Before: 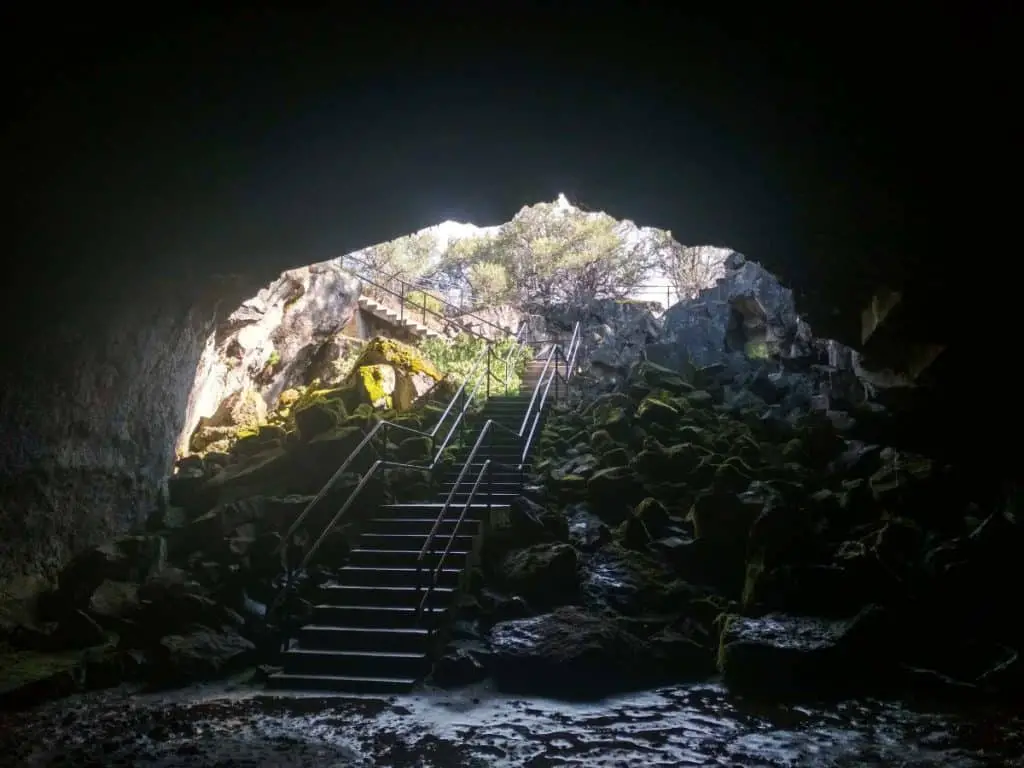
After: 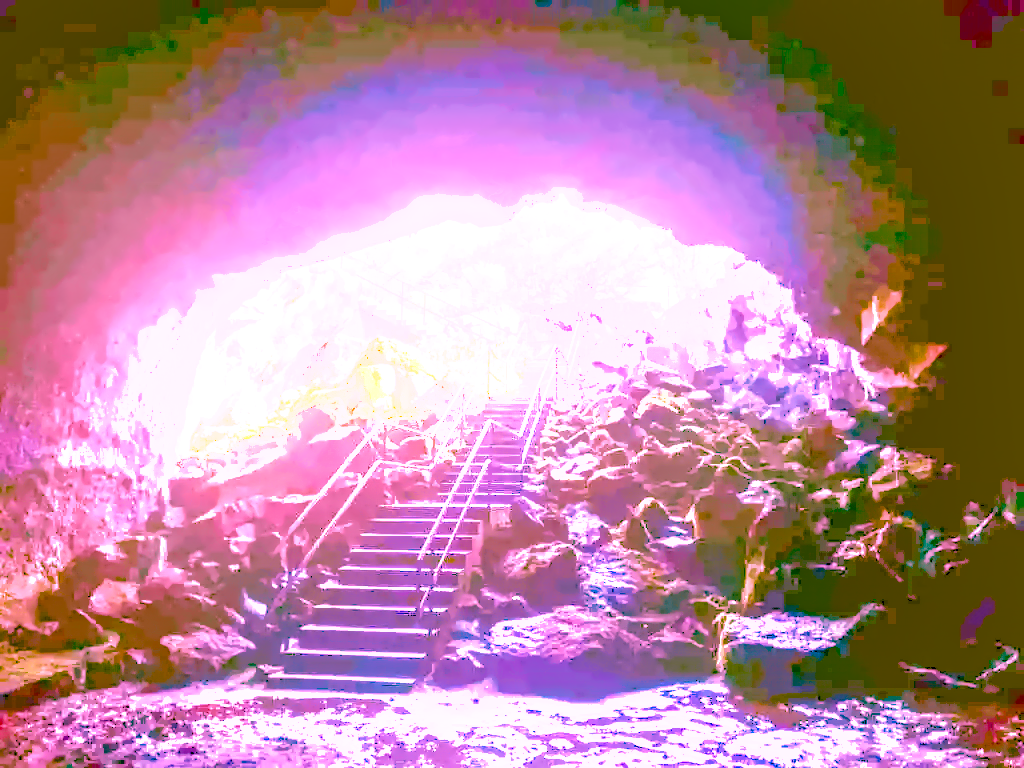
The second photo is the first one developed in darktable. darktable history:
local contrast: on, module defaults
color calibration: illuminant as shot in camera, x 0.358, y 0.373, temperature 4628.91 K
denoise (profiled): preserve shadows 1.52, scattering 0.002, a [-1, 0, 0], compensate highlight preservation false
haze removal: compatibility mode true, adaptive false
highlight reconstruction: on, module defaults
hot pixels: on, module defaults
lens correction: scale 1, crop 1, focal 16, aperture 5.6, distance 1000, camera "Canon EOS RP", lens "Canon RF 16mm F2.8 STM"
shadows and highlights: on, module defaults
white balance: red 2.229, blue 1.46
velvia: on, module defaults
color balance rgb "Colors on Steroids": linear chroma grading › shadows 10%, linear chroma grading › highlights 10%, linear chroma grading › global chroma 15%, linear chroma grading › mid-tones 15%, perceptual saturation grading › global saturation 40%, perceptual saturation grading › highlights -25%, perceptual saturation grading › mid-tones 35%, perceptual saturation grading › shadows 35%, perceptual brilliance grading › global brilliance 11.29%, global vibrance 11.29%
exposure: black level correction 0, exposure 1.675 EV, compensate exposure bias true, compensate highlight preservation false
tone equalizer "mask blending: all purposes": on, module defaults
